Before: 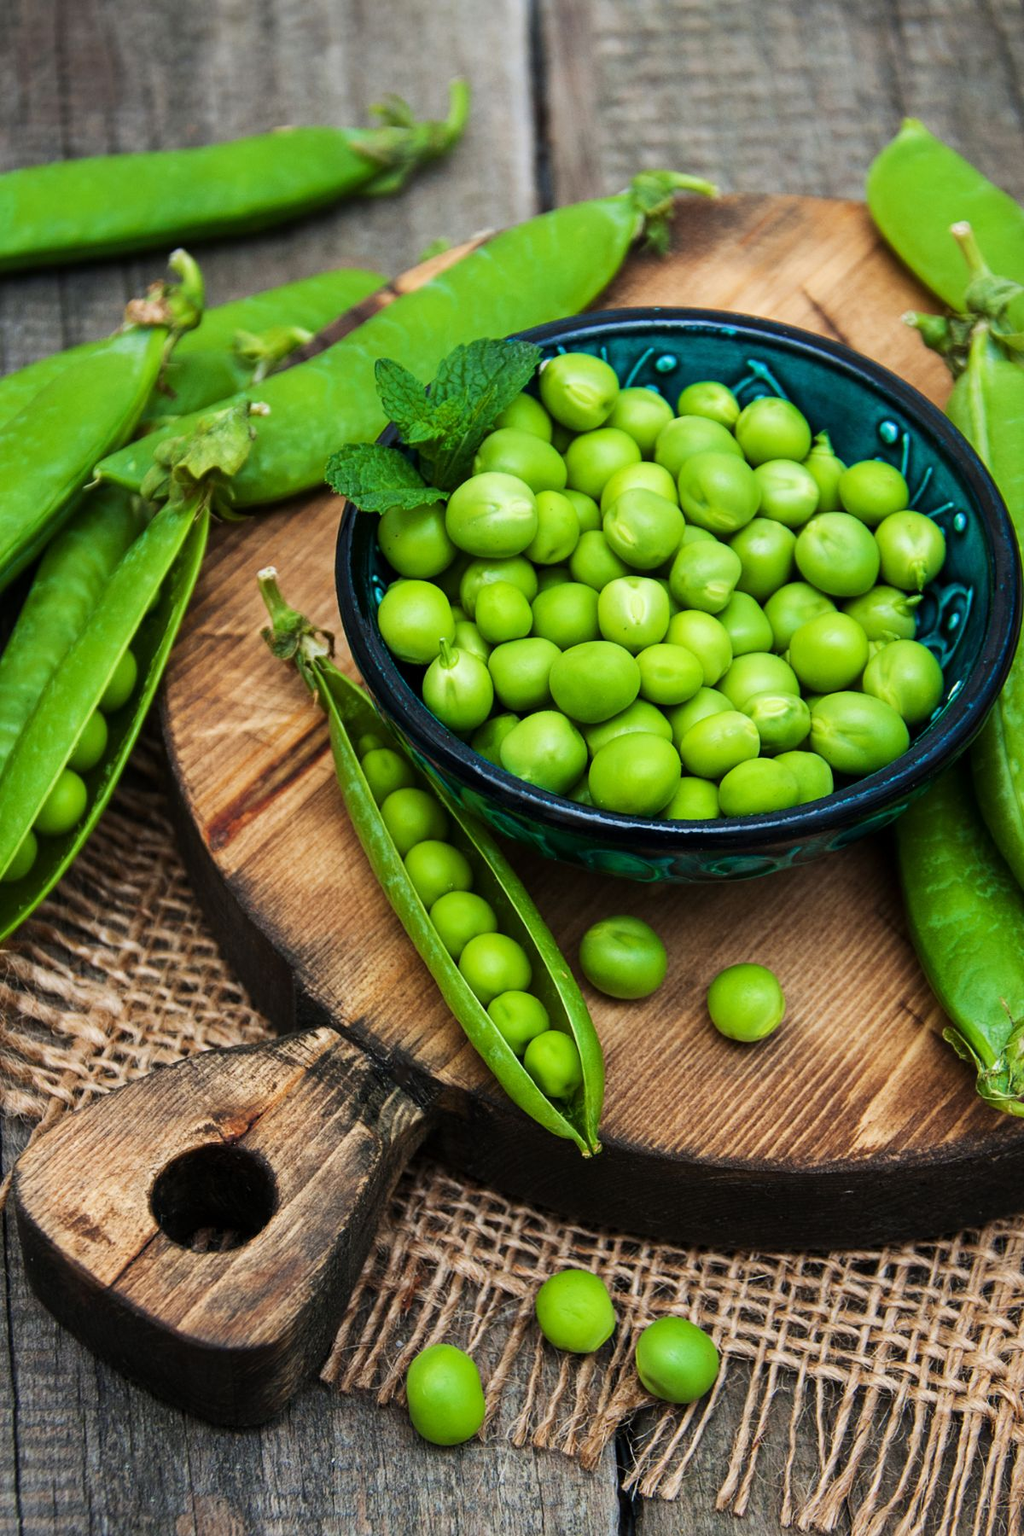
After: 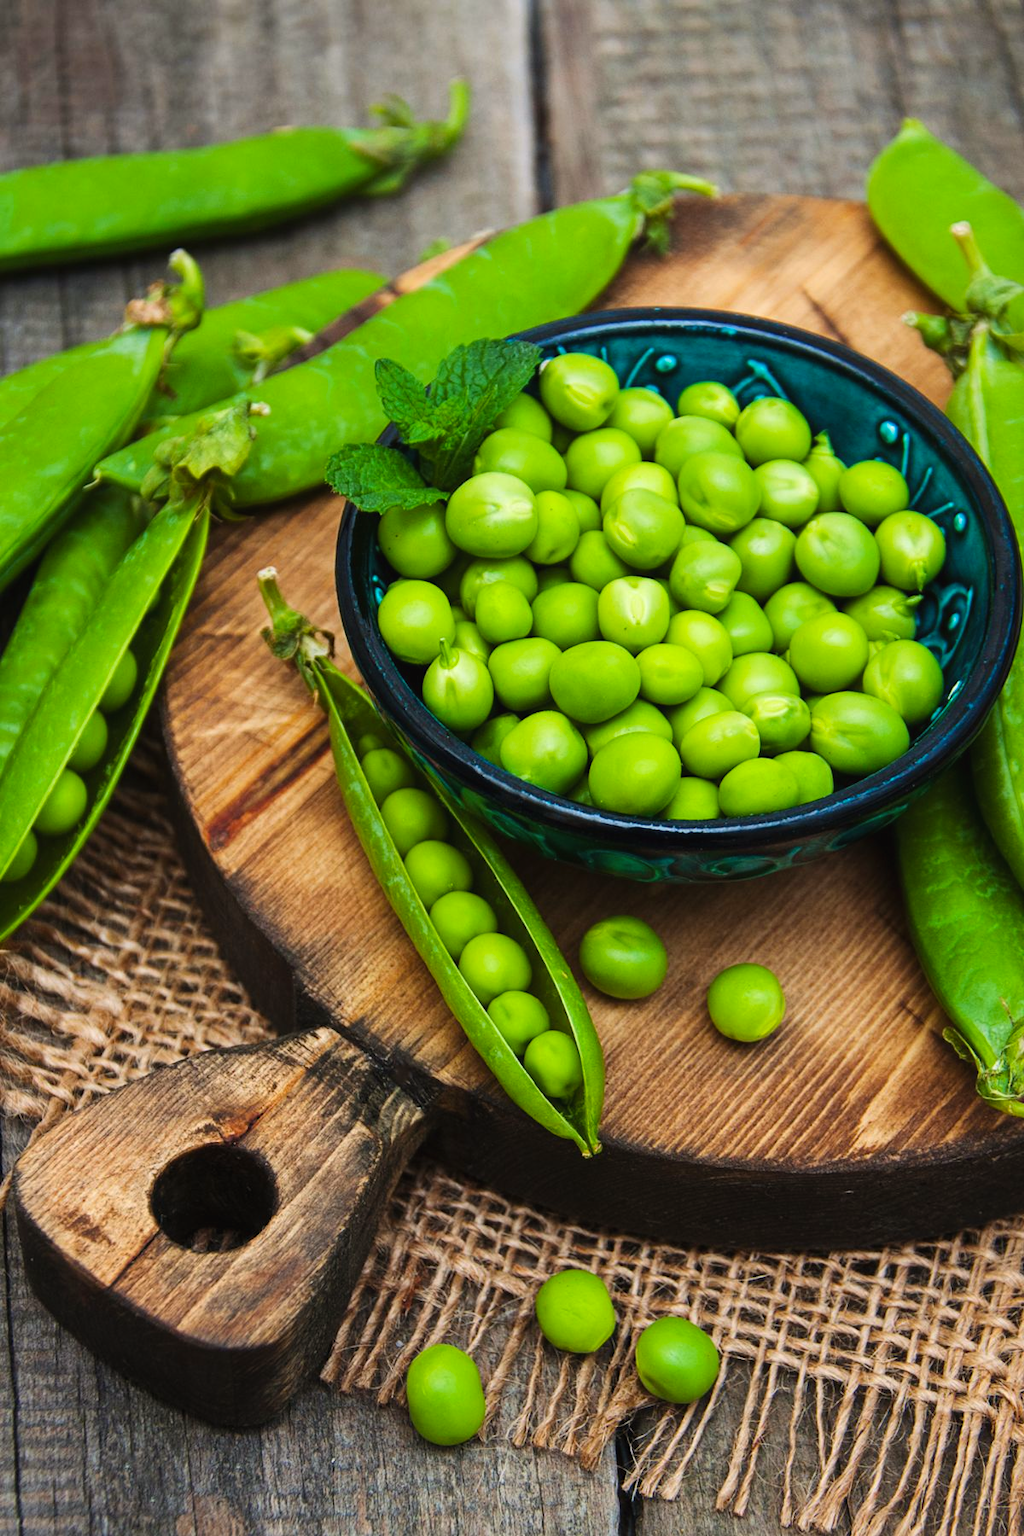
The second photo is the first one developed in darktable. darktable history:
exposure: compensate highlight preservation false
color balance rgb: shadows lift › chroma 2%, shadows lift › hue 50°, power › hue 60°, highlights gain › chroma 1%, highlights gain › hue 60°, global offset › luminance 0.25%, global vibrance 30%
